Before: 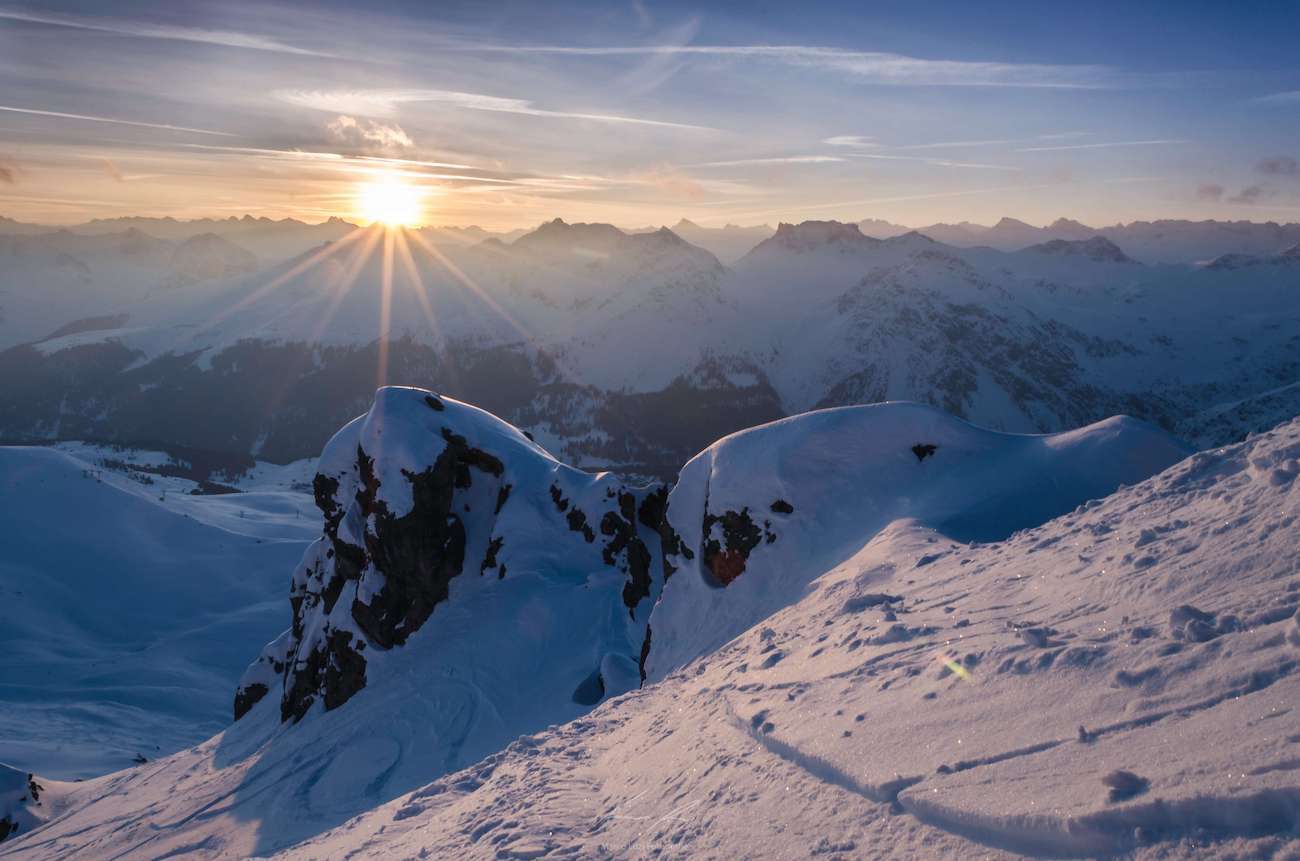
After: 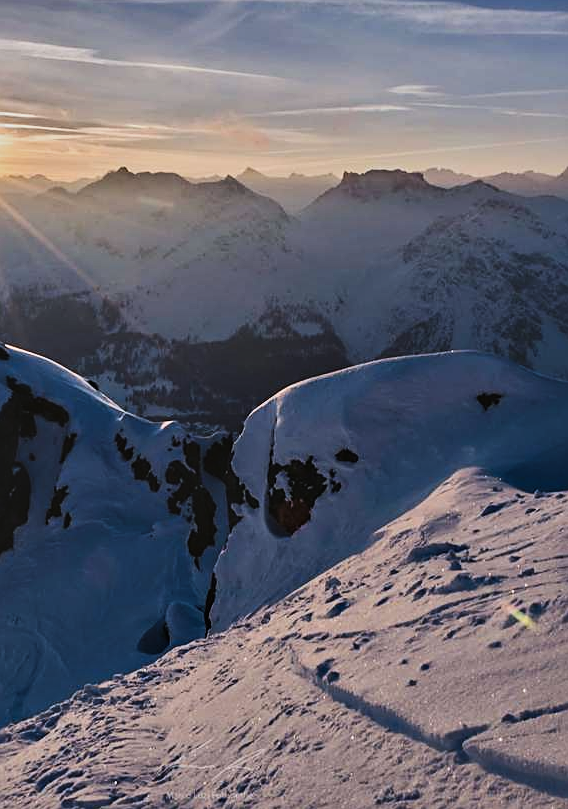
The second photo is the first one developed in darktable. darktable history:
crop: left 33.489%, top 6.01%, right 22.762%
contrast brightness saturation: contrast 0.126, brightness -0.047, saturation 0.153
contrast equalizer: octaves 7, y [[0.6 ×6], [0.55 ×6], [0 ×6], [0 ×6], [0 ×6]]
sharpen: on, module defaults
exposure: black level correction -0.035, exposure -0.496 EV, compensate highlight preservation false
filmic rgb: middle gray luminance 9.16%, black relative exposure -10.7 EV, white relative exposure 3.44 EV, threshold 5.96 EV, target black luminance 0%, hardness 5.95, latitude 59.63%, contrast 1.087, highlights saturation mix 4.02%, shadows ↔ highlights balance 29.52%, enable highlight reconstruction true
tone equalizer: edges refinement/feathering 500, mask exposure compensation -1.57 EV, preserve details no
